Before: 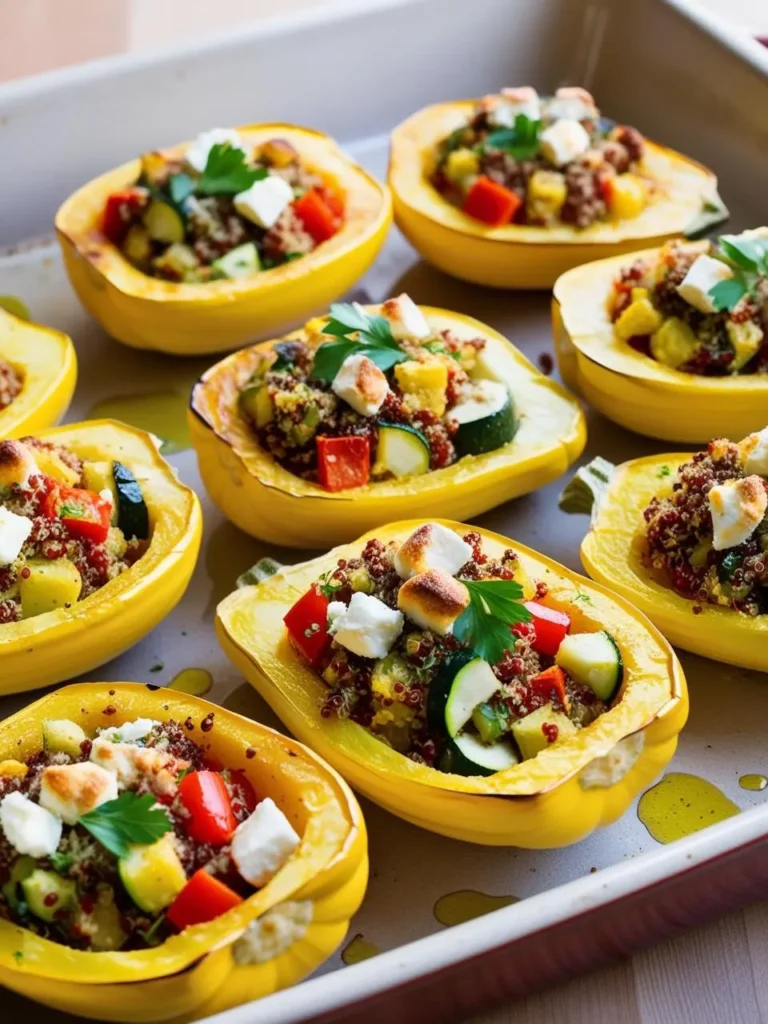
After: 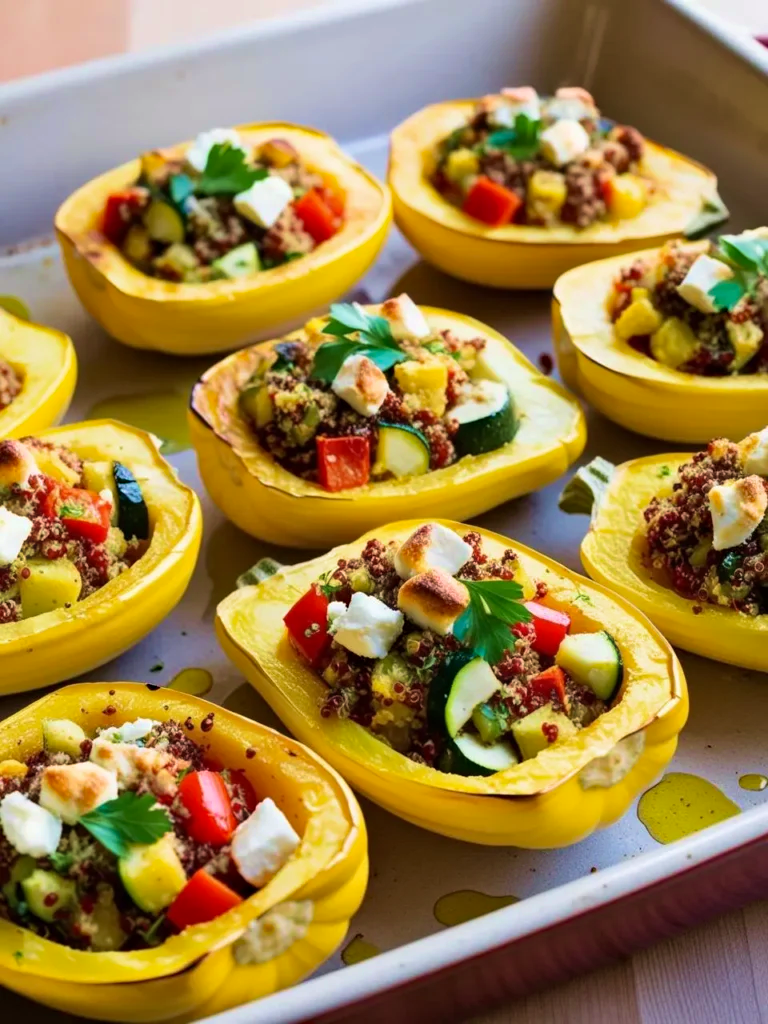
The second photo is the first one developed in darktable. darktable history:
velvia: strength 44.42%
haze removal: compatibility mode true, adaptive false
